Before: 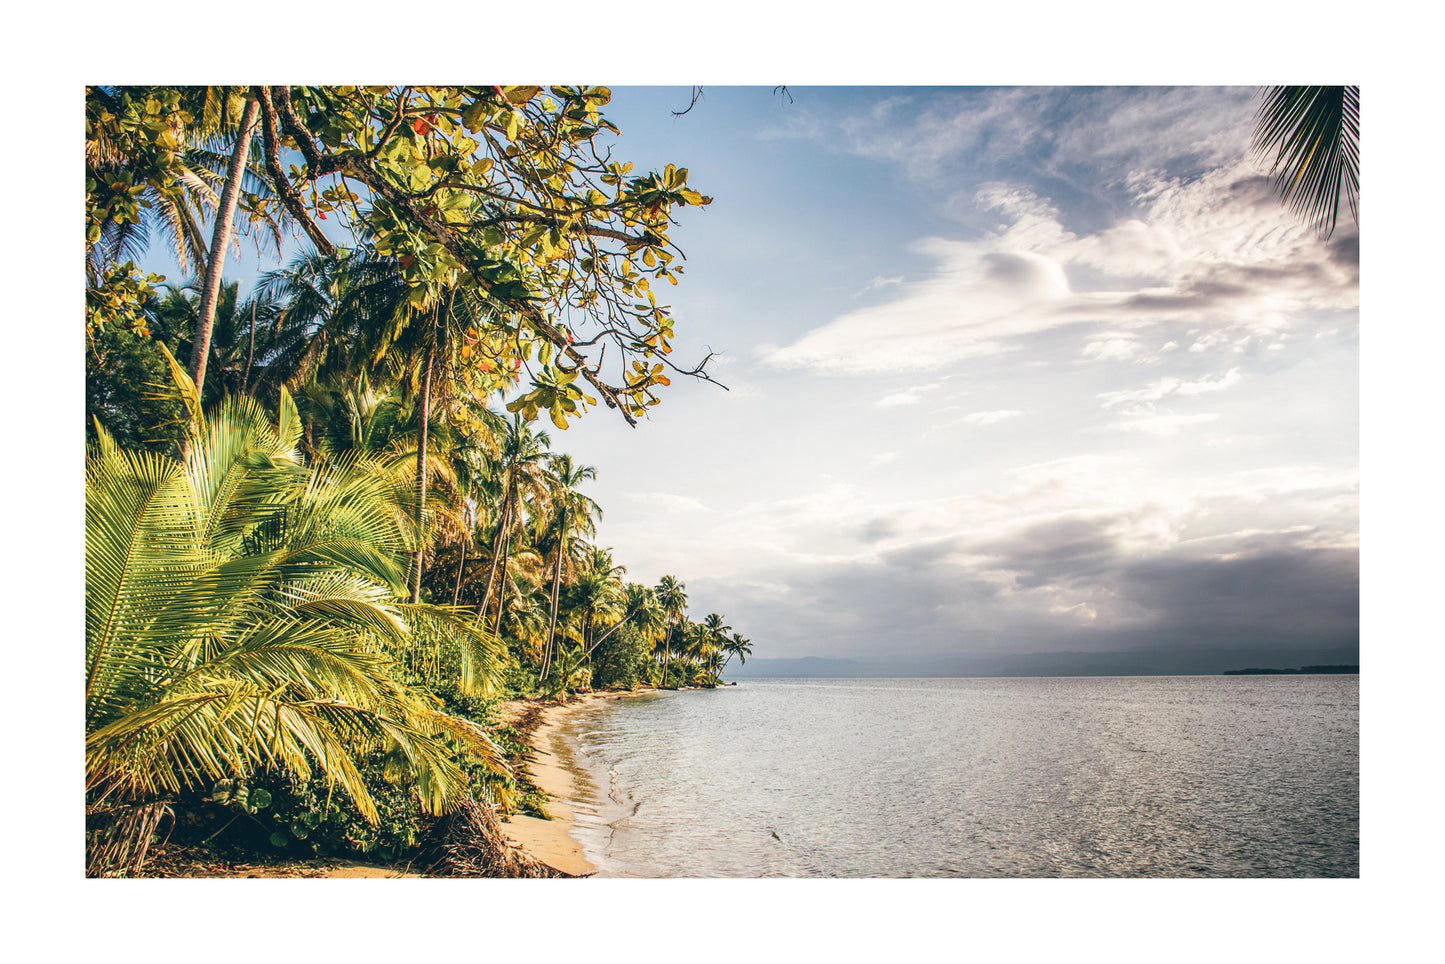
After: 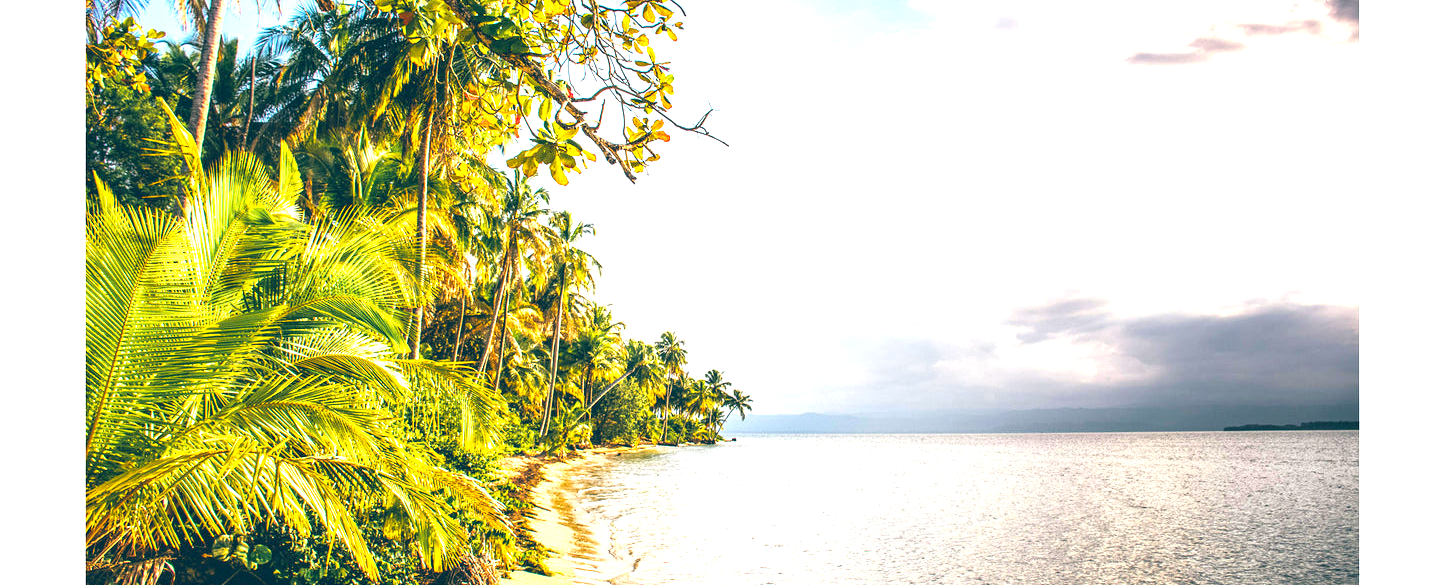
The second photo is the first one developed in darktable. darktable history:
exposure: black level correction 0, exposure 1.1 EV, compensate exposure bias true, compensate highlight preservation false
color balance rgb: perceptual saturation grading › global saturation 20%, global vibrance 20%
crop and rotate: top 25.357%, bottom 13.942%
